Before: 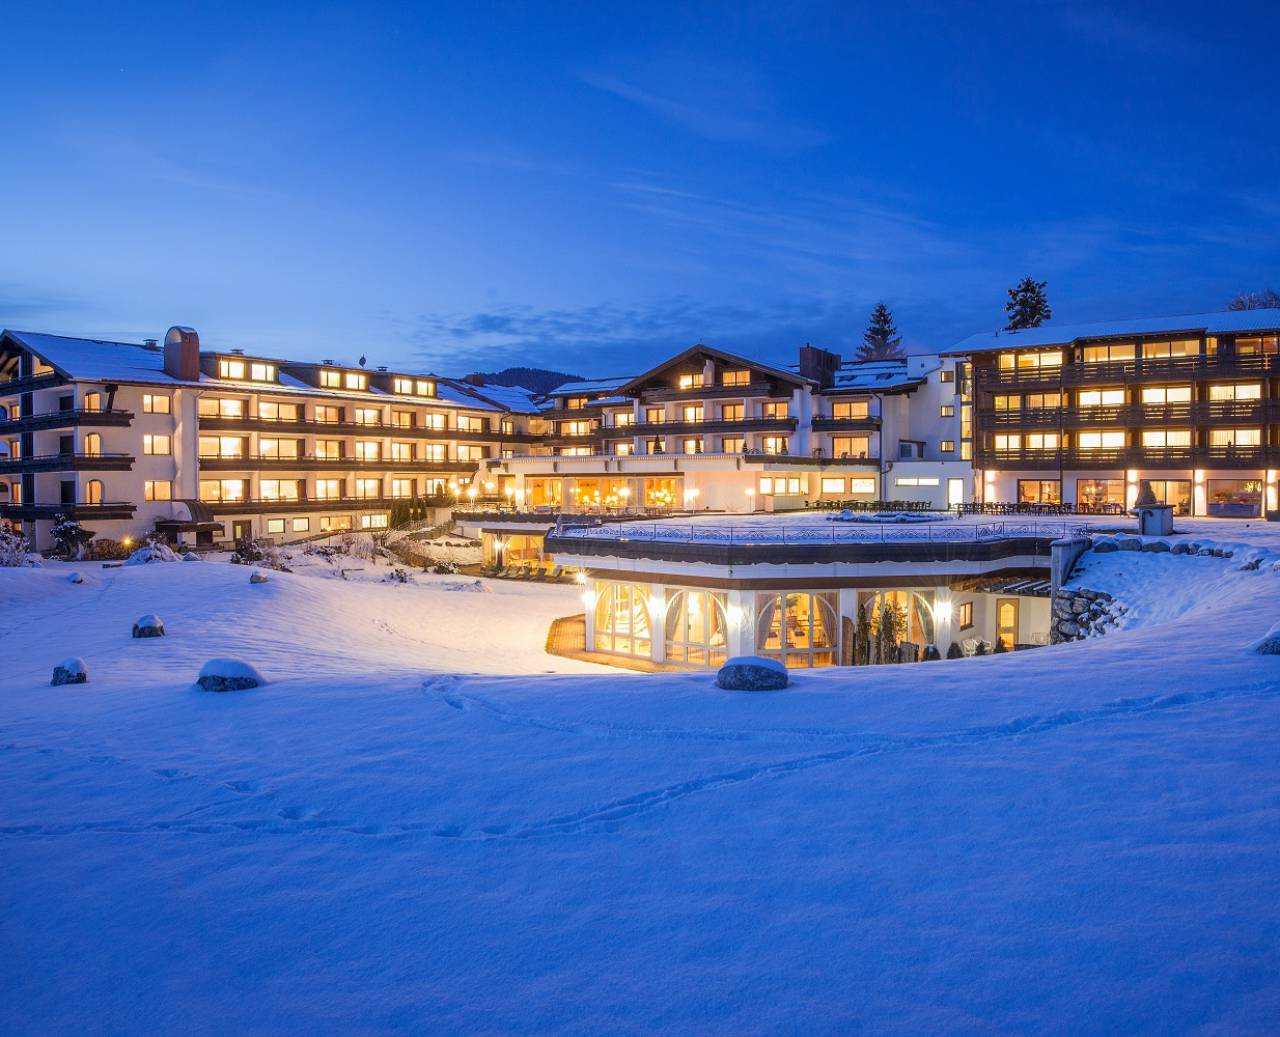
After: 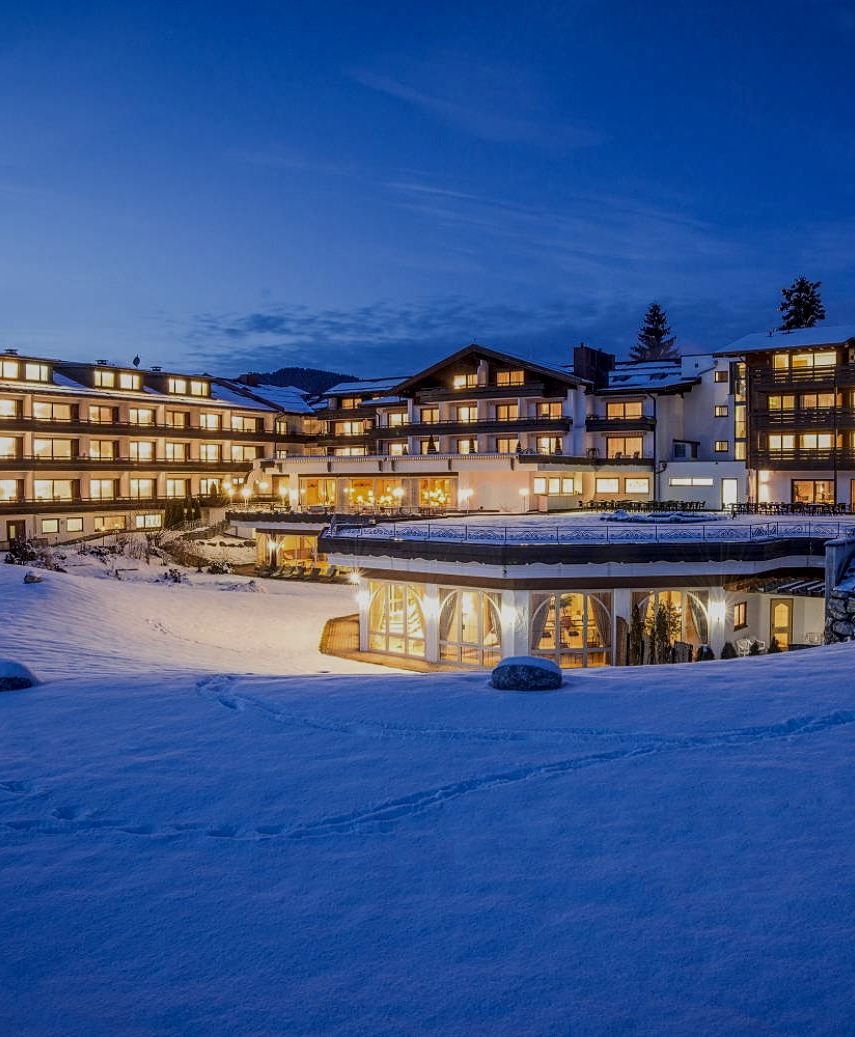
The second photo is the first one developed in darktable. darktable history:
local contrast: on, module defaults
sharpen: amount 0.2
exposure: exposure -1 EV, compensate highlight preservation false
crop and rotate: left 17.732%, right 15.423%
tone equalizer: -8 EV -0.417 EV, -7 EV -0.389 EV, -6 EV -0.333 EV, -5 EV -0.222 EV, -3 EV 0.222 EV, -2 EV 0.333 EV, -1 EV 0.389 EV, +0 EV 0.417 EV, edges refinement/feathering 500, mask exposure compensation -1.57 EV, preserve details no
